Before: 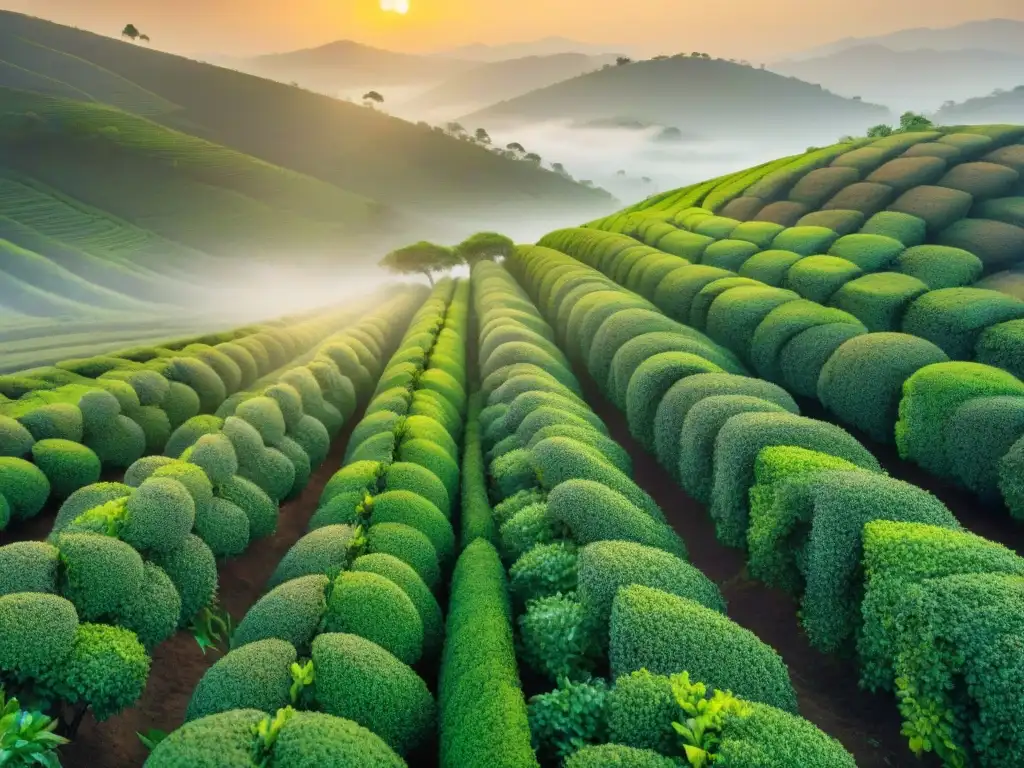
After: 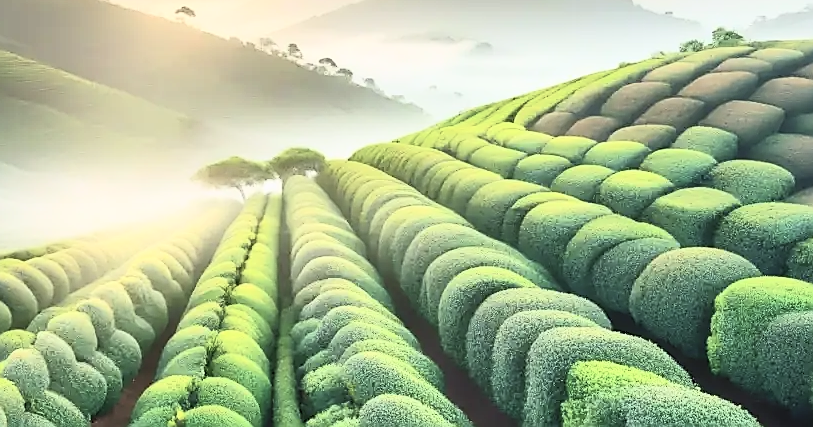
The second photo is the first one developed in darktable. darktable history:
crop: left 18.38%, top 11.092%, right 2.134%, bottom 33.217%
sharpen: radius 1.4, amount 1.25, threshold 0.7
contrast brightness saturation: contrast 0.43, brightness 0.56, saturation -0.19
